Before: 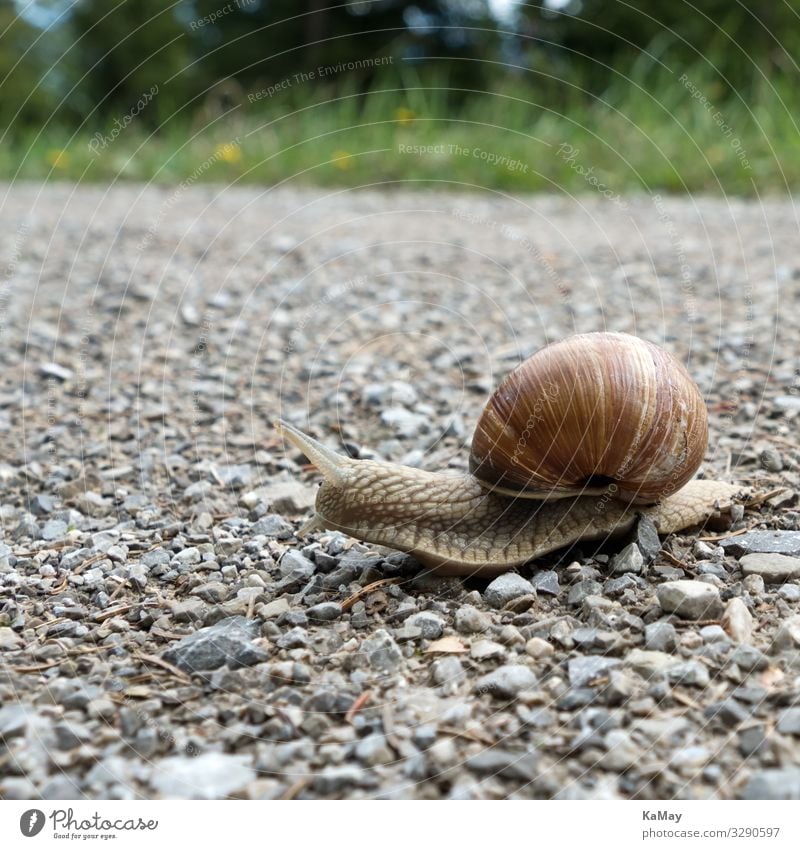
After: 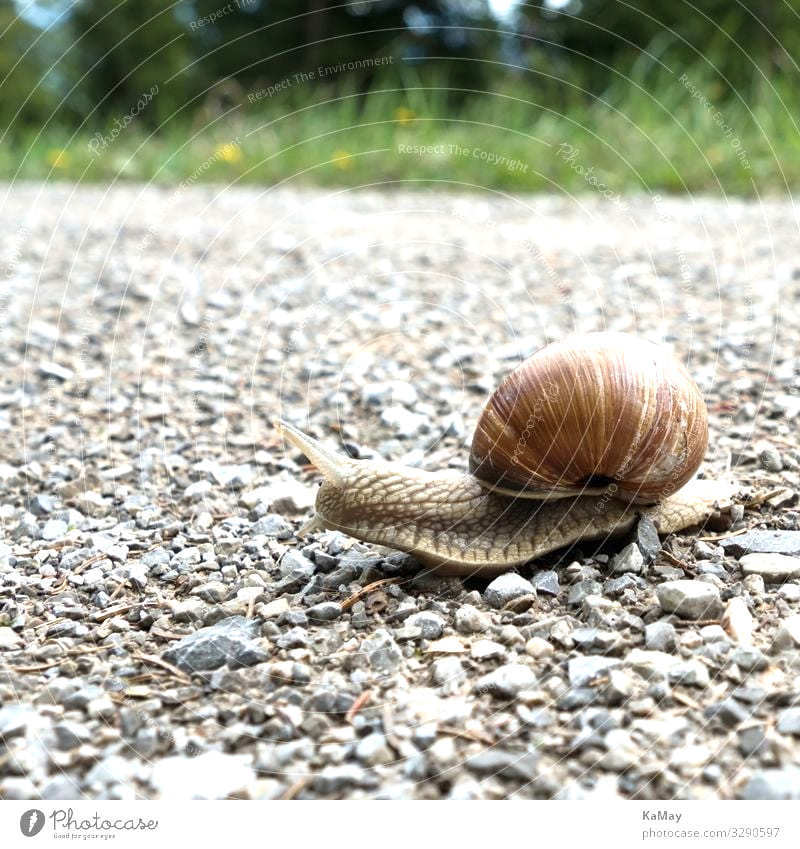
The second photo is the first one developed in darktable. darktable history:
tone equalizer: -8 EV -0.74 EV, -7 EV -0.686 EV, -6 EV -0.599 EV, -5 EV -0.37 EV, -3 EV 0.391 EV, -2 EV 0.6 EV, -1 EV 0.686 EV, +0 EV 0.746 EV, smoothing diameter 24.97%, edges refinement/feathering 13.58, preserve details guided filter
